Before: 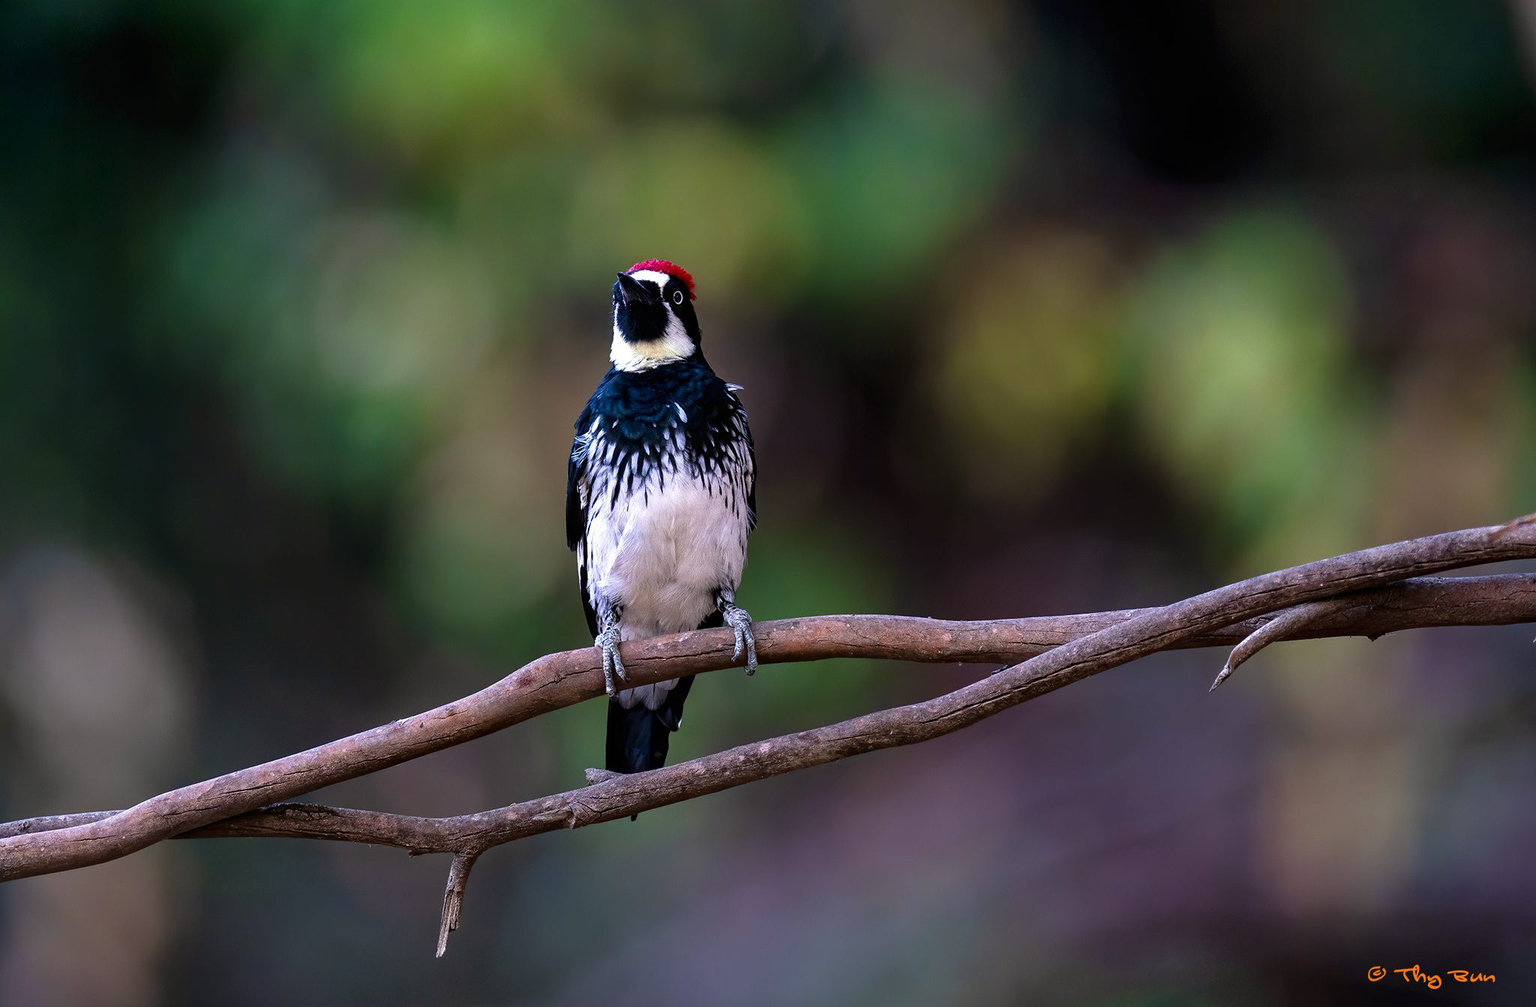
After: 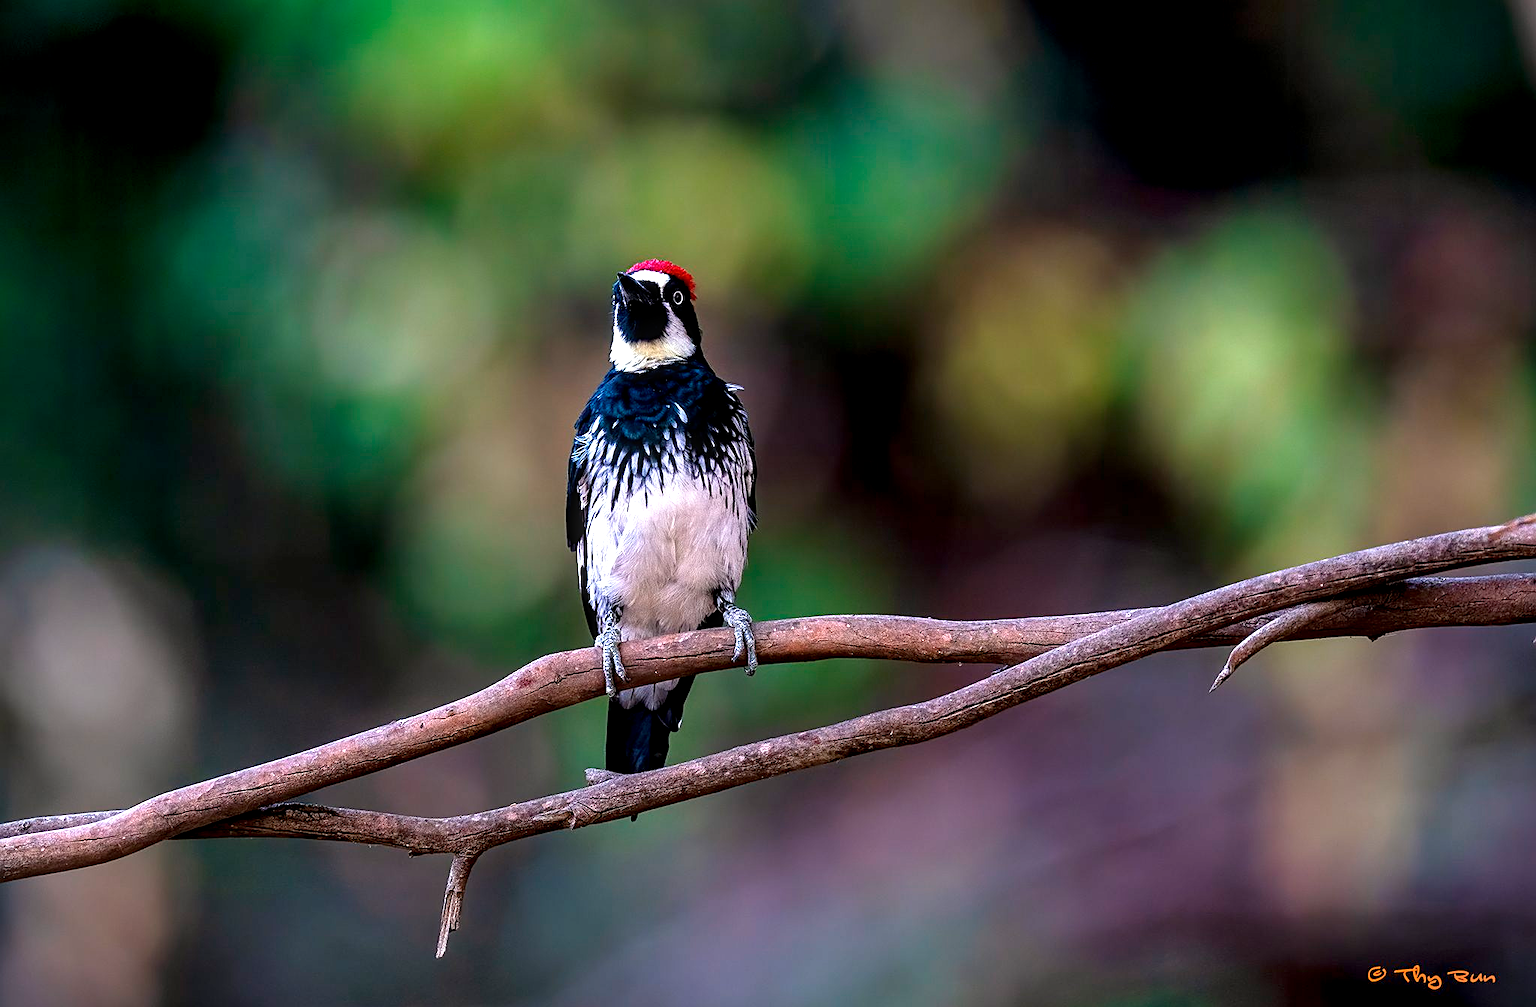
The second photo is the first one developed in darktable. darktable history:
sharpen: on, module defaults
vignetting: fall-off start 99.48%
local contrast: on, module defaults
exposure: black level correction 0.001, exposure 0.499 EV, compensate highlight preservation false
